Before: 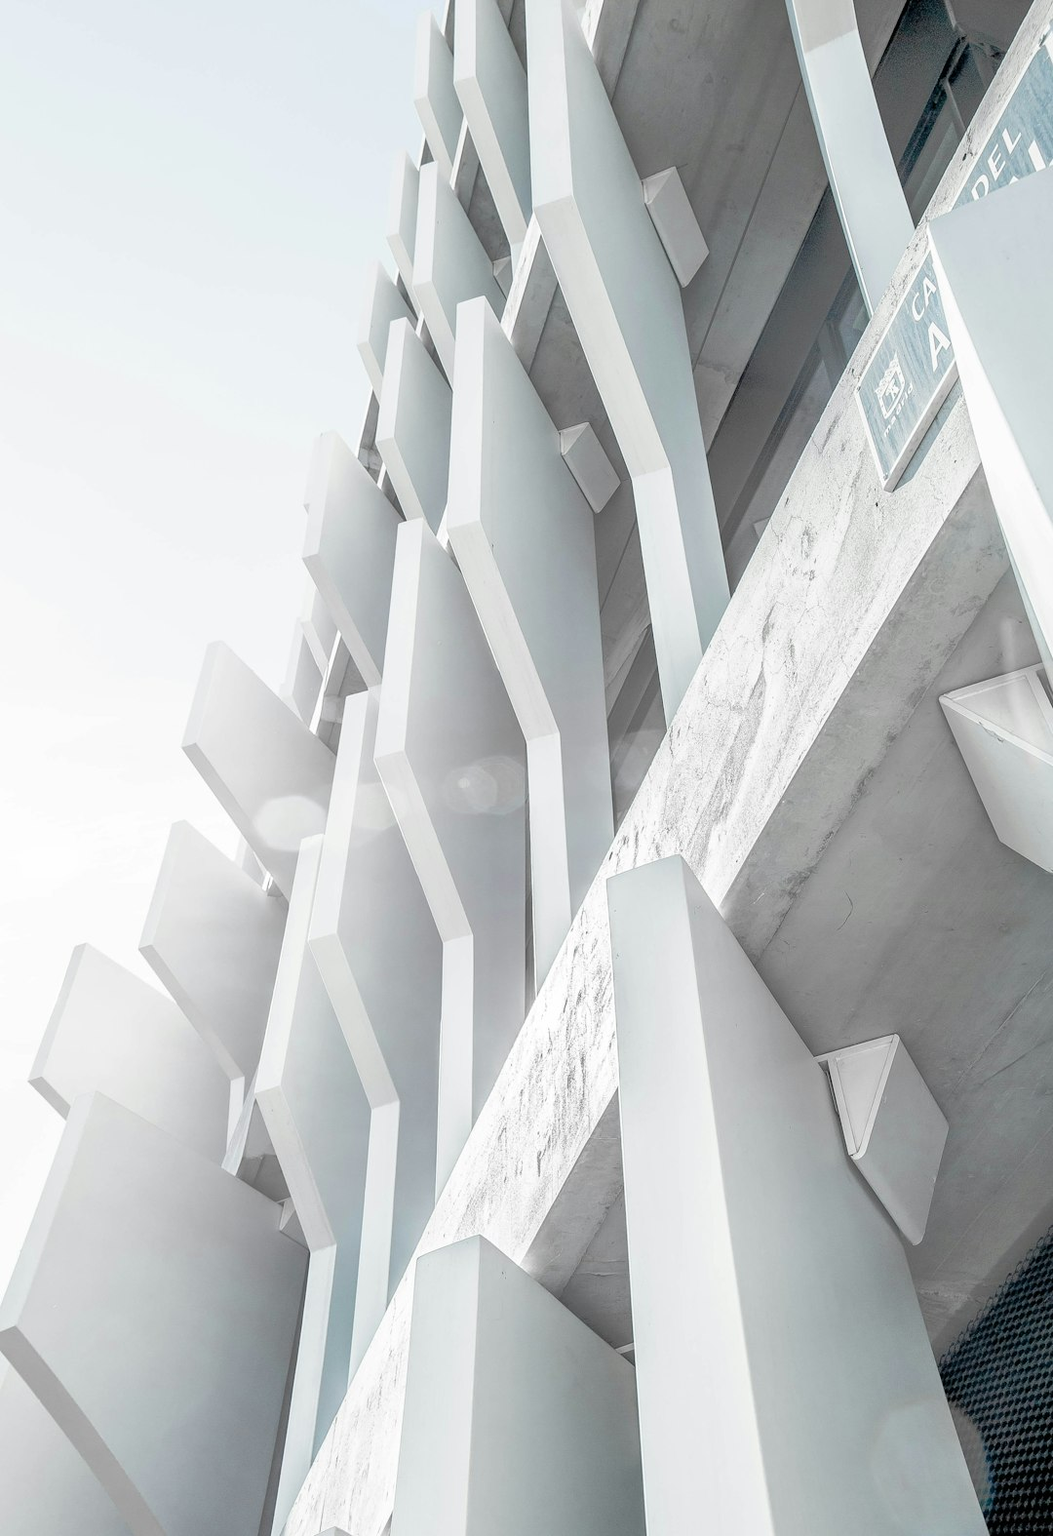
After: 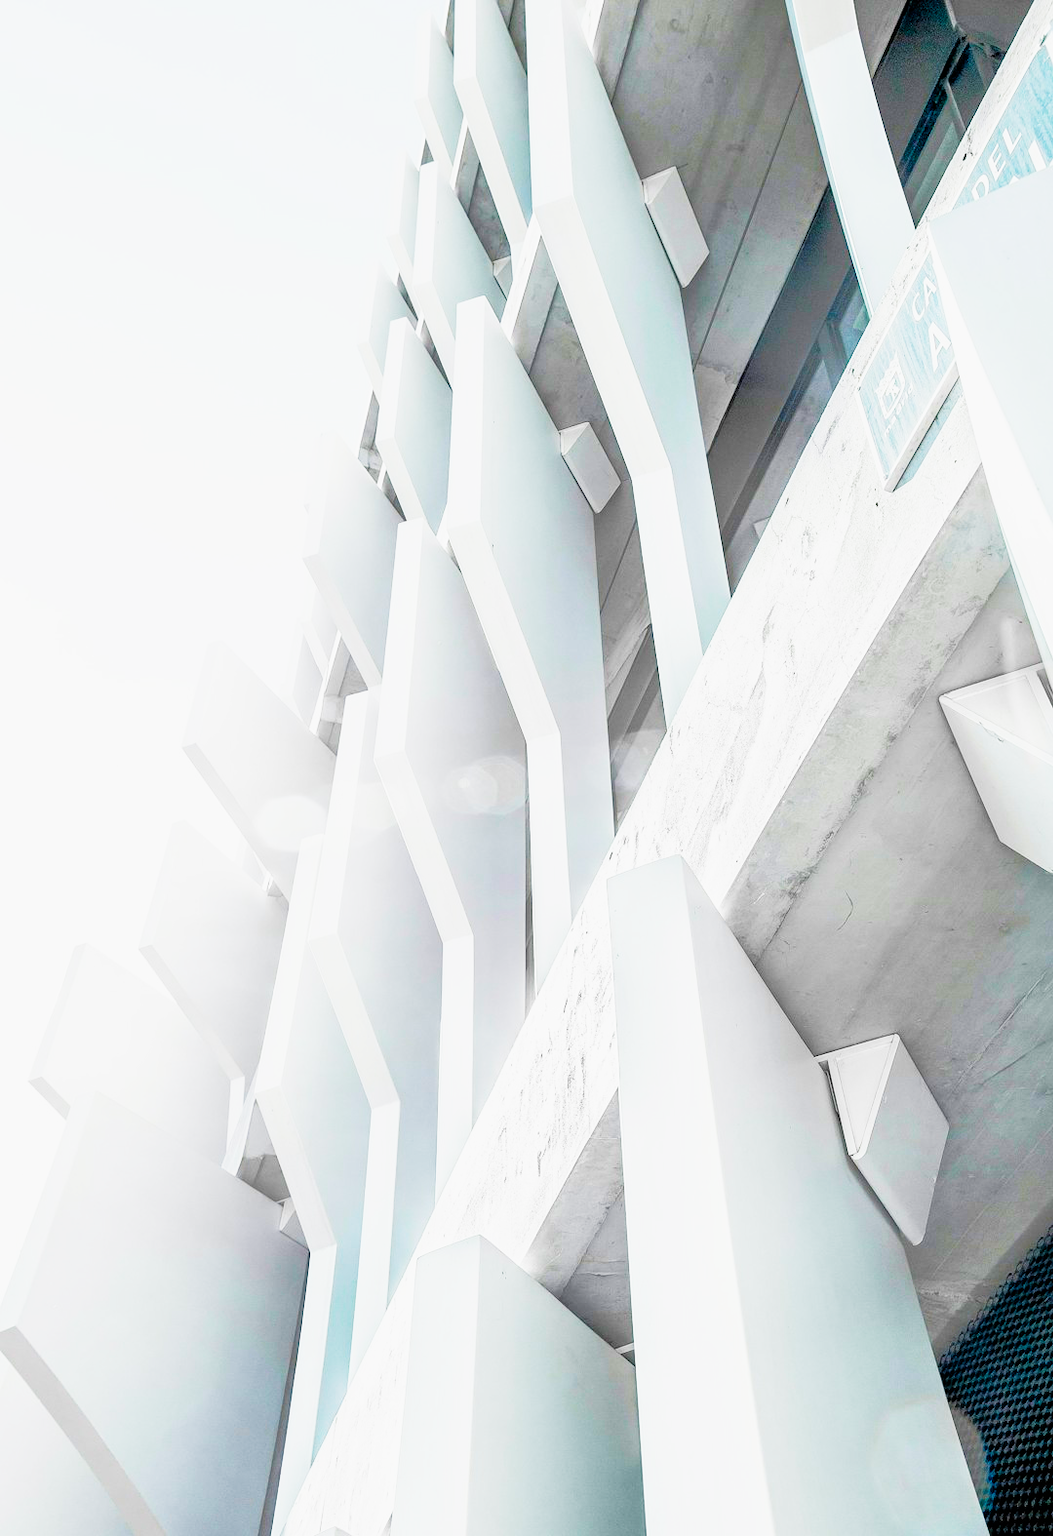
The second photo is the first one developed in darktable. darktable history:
color balance rgb: linear chroma grading › global chroma 20%, perceptual saturation grading › global saturation 65%, perceptual saturation grading › highlights 50%, perceptual saturation grading › shadows 30%, perceptual brilliance grading › global brilliance 12%, perceptual brilliance grading › highlights 15%, global vibrance 20%
sigmoid: contrast 1.7, skew 0.1, preserve hue 0%, red attenuation 0.1, red rotation 0.035, green attenuation 0.1, green rotation -0.017, blue attenuation 0.15, blue rotation -0.052, base primaries Rec2020
